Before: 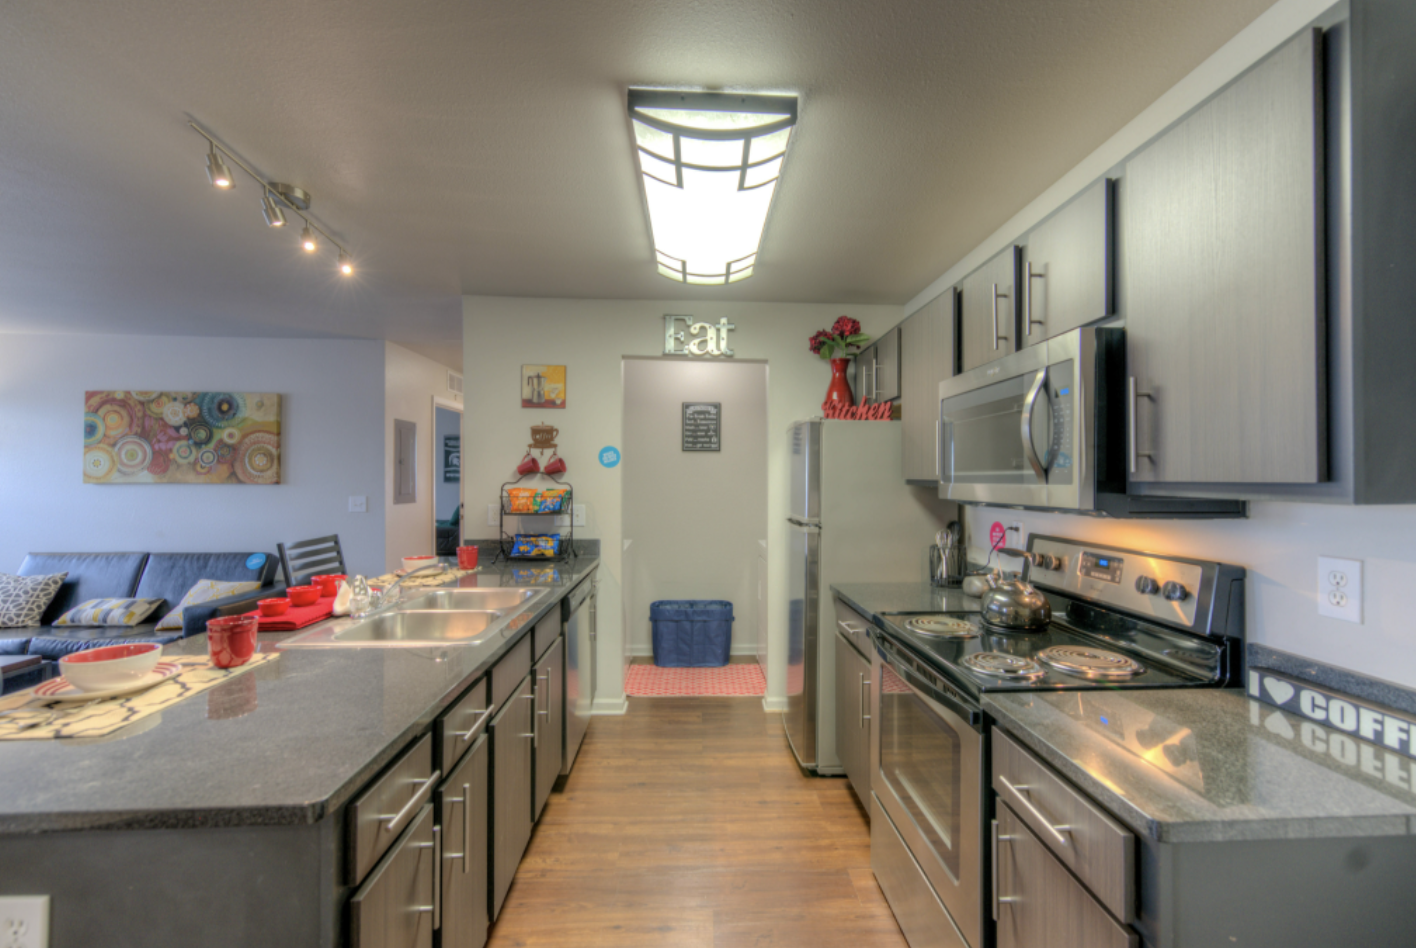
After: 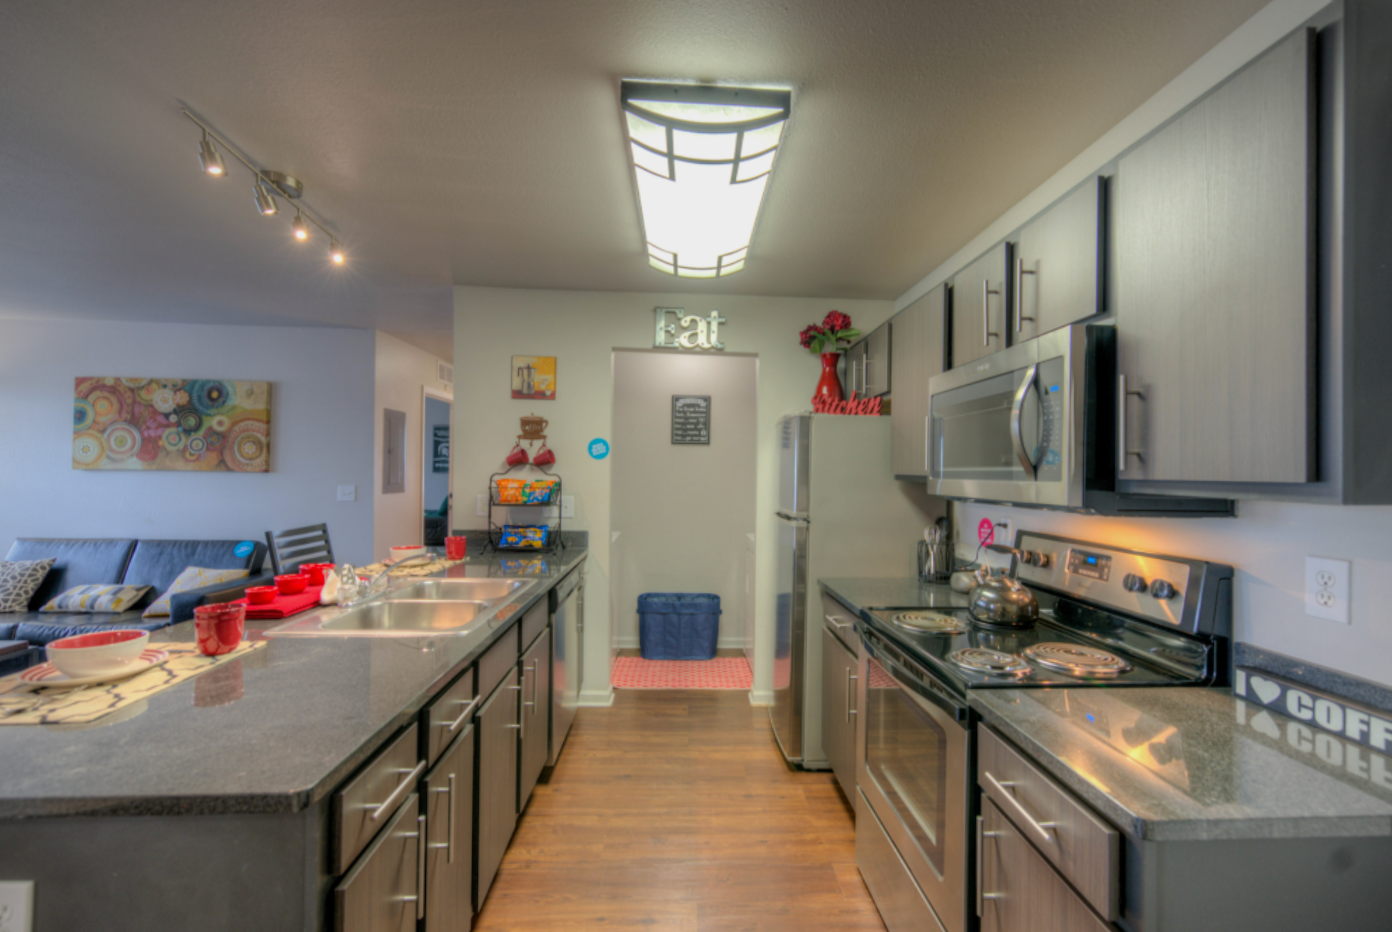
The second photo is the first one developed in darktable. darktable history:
exposure: exposure -0.59 EV, compensate exposure bias true, compensate highlight preservation false
crop and rotate: angle -0.646°
vignetting: center (-0.03, 0.244), unbound false
base curve: curves: ch0 [(0, 0) (0.688, 0.865) (1, 1)], preserve colors none
